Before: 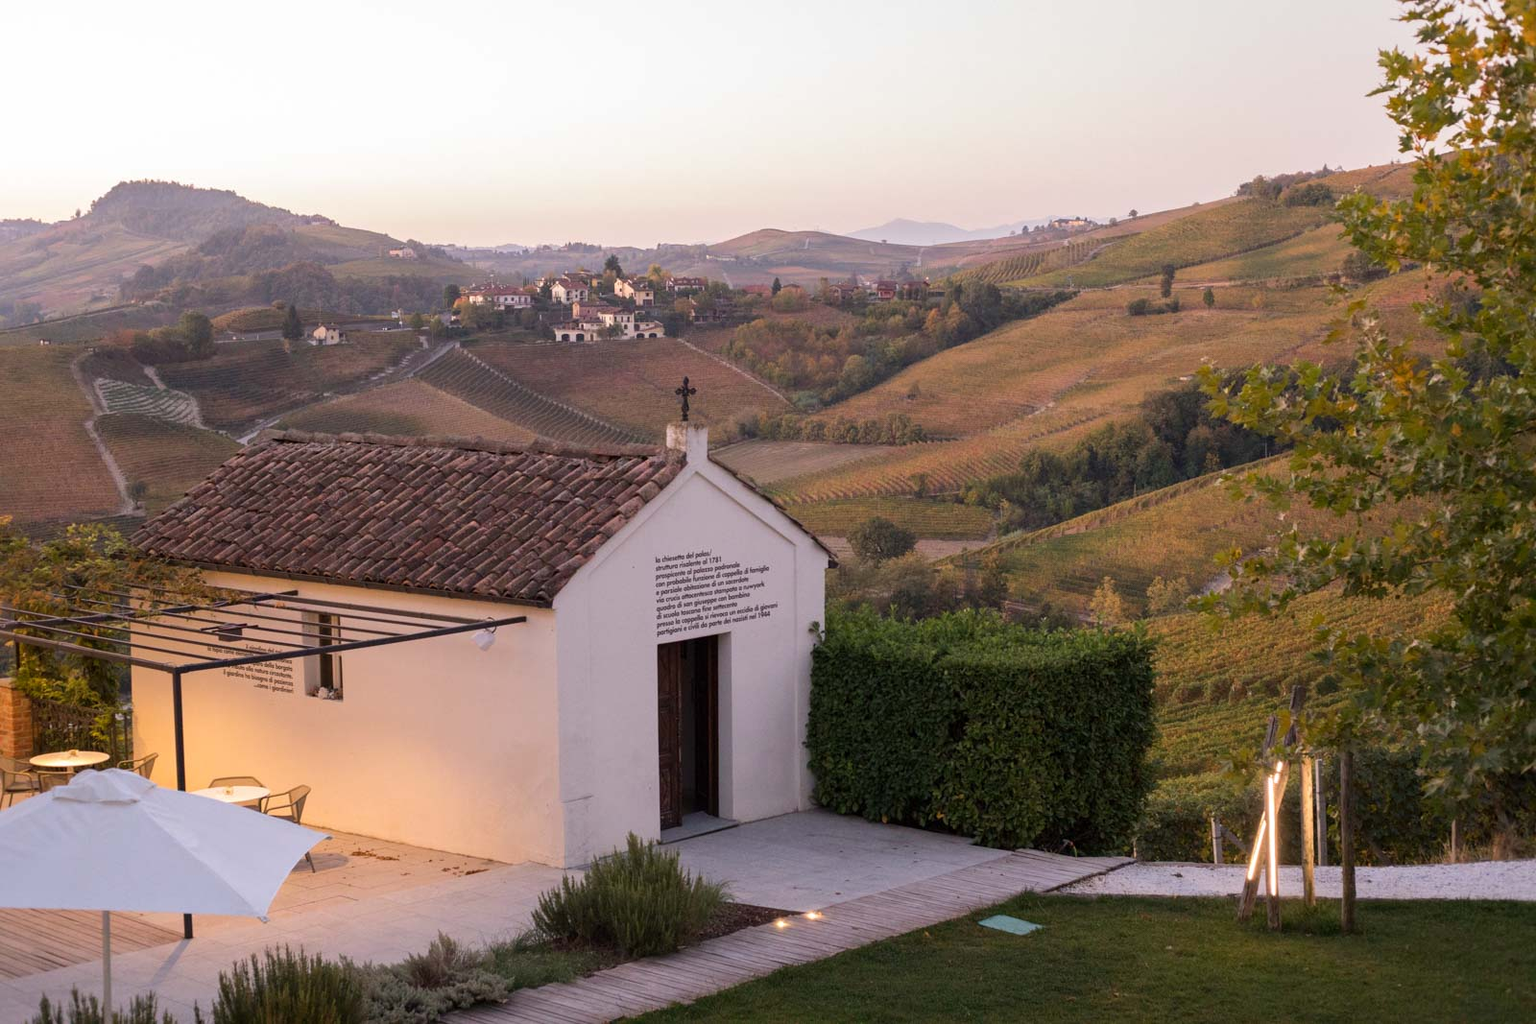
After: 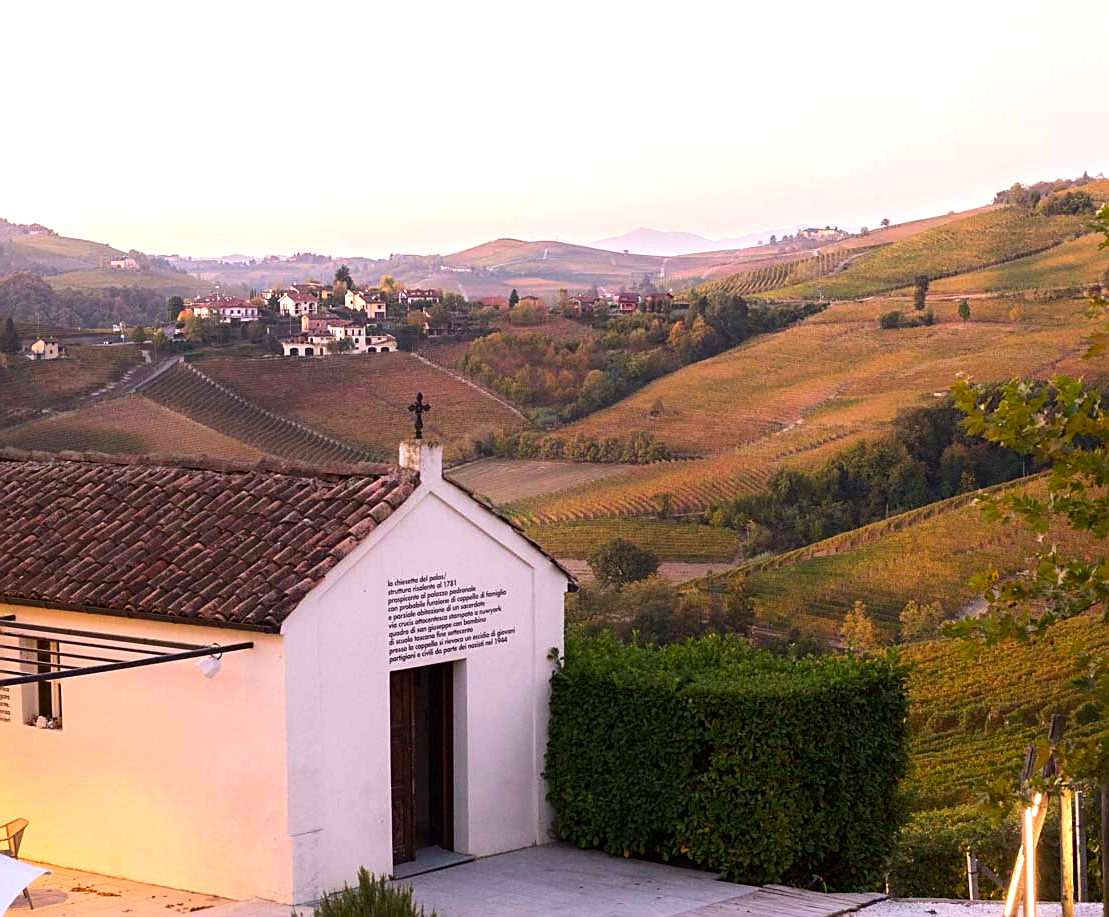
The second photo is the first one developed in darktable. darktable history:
crop: left 18.479%, right 12.2%, bottom 13.971%
tone equalizer: -8 EV 0.001 EV, -7 EV -0.002 EV, -6 EV 0.002 EV, -5 EV -0.03 EV, -4 EV -0.116 EV, -3 EV -0.169 EV, -2 EV 0.24 EV, -1 EV 0.702 EV, +0 EV 0.493 EV
sharpen: on, module defaults
contrast brightness saturation: brightness -0.02, saturation 0.35
